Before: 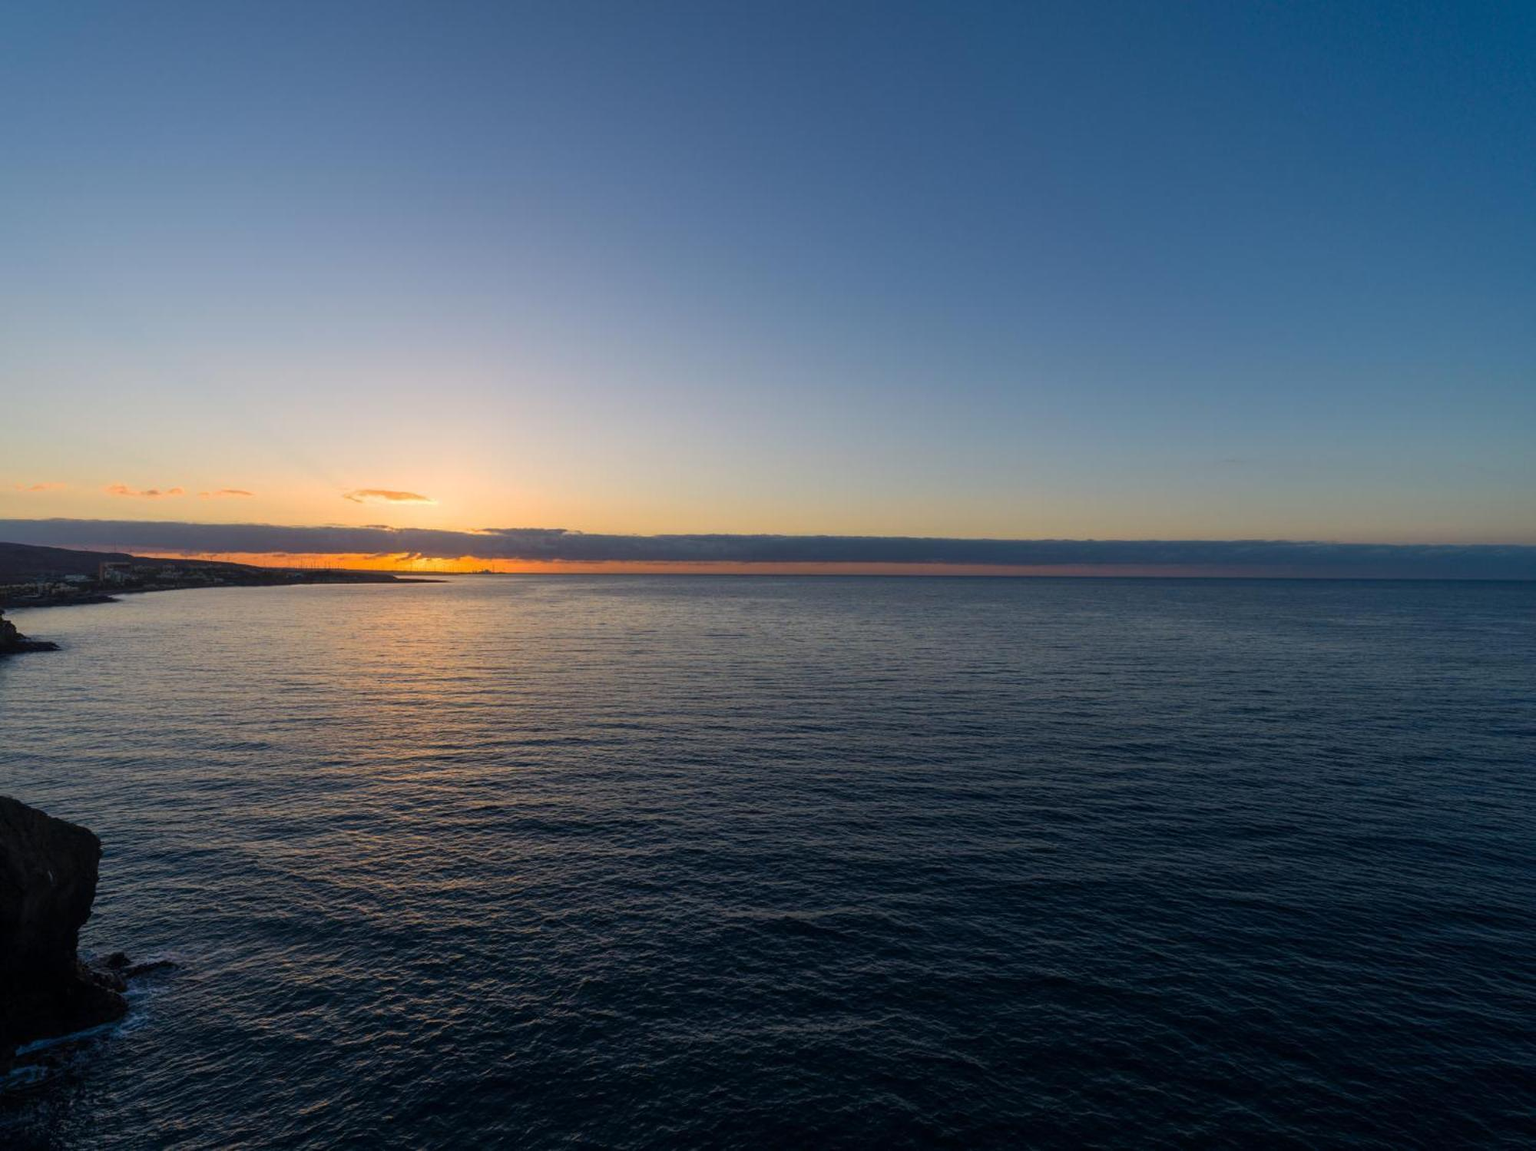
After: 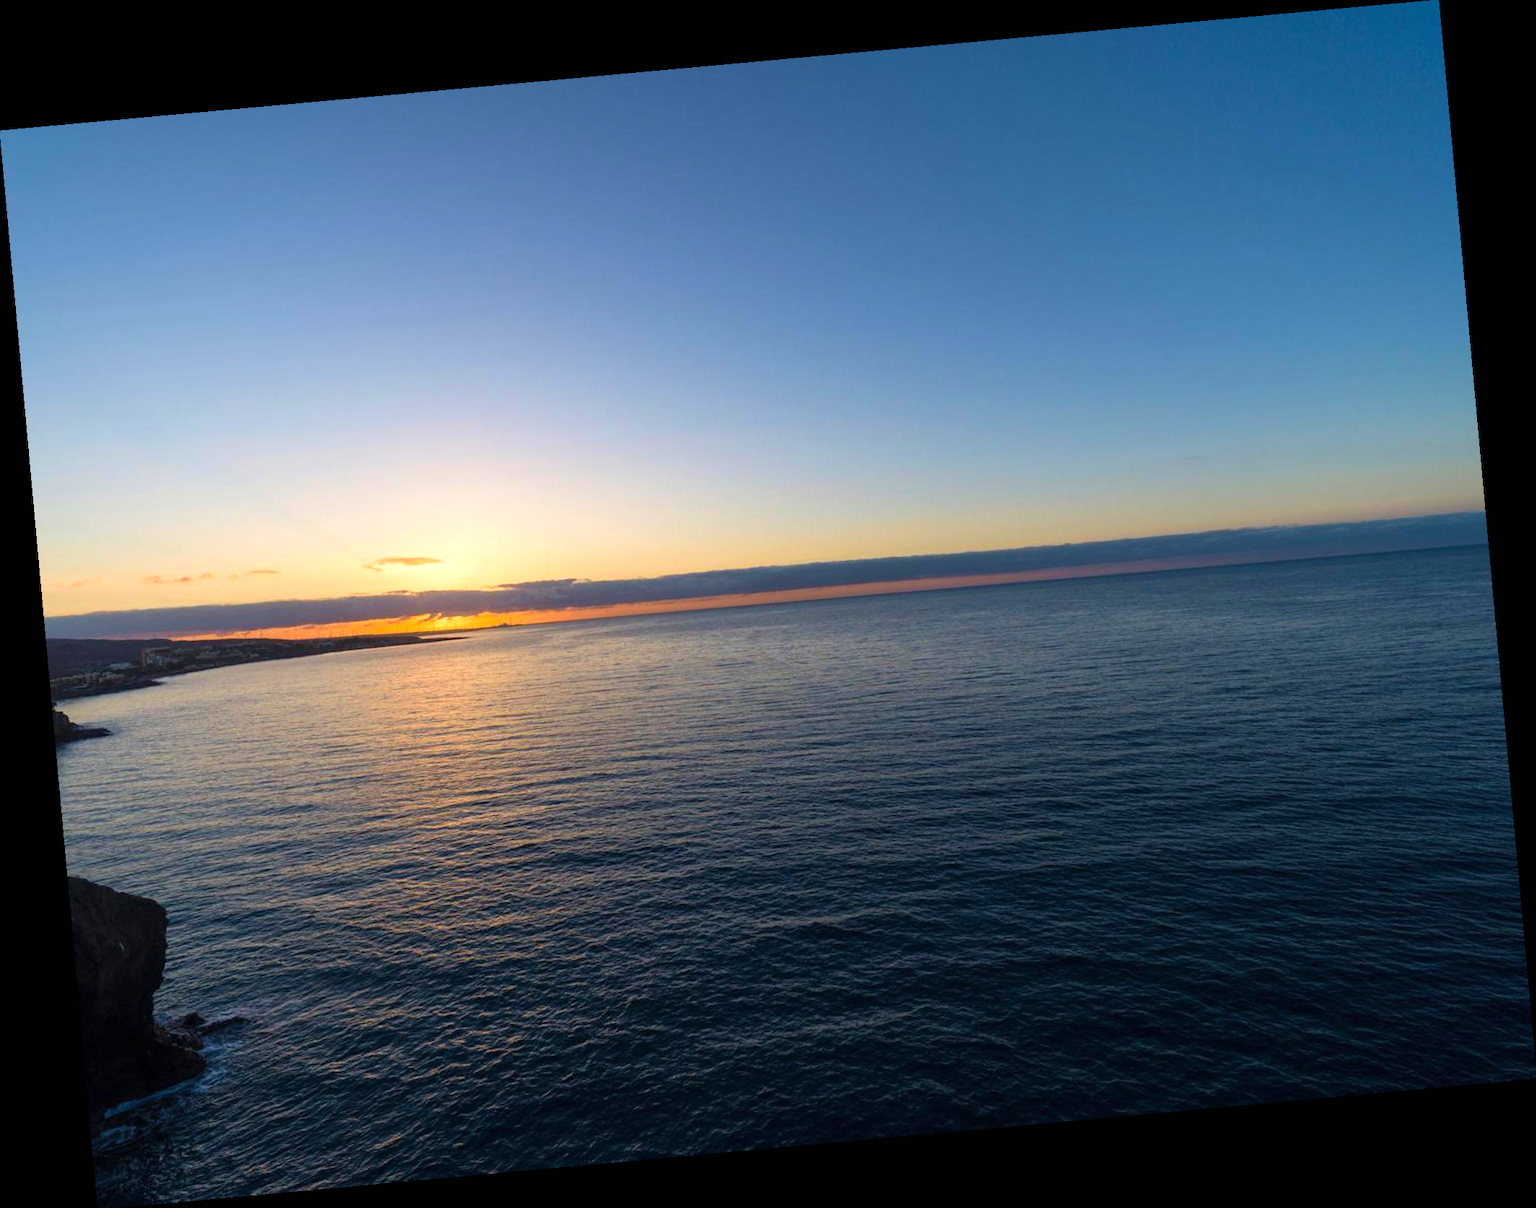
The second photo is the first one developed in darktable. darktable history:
velvia: on, module defaults
exposure: black level correction 0, exposure 0.5 EV, compensate highlight preservation false
rotate and perspective: rotation -5.2°, automatic cropping off
